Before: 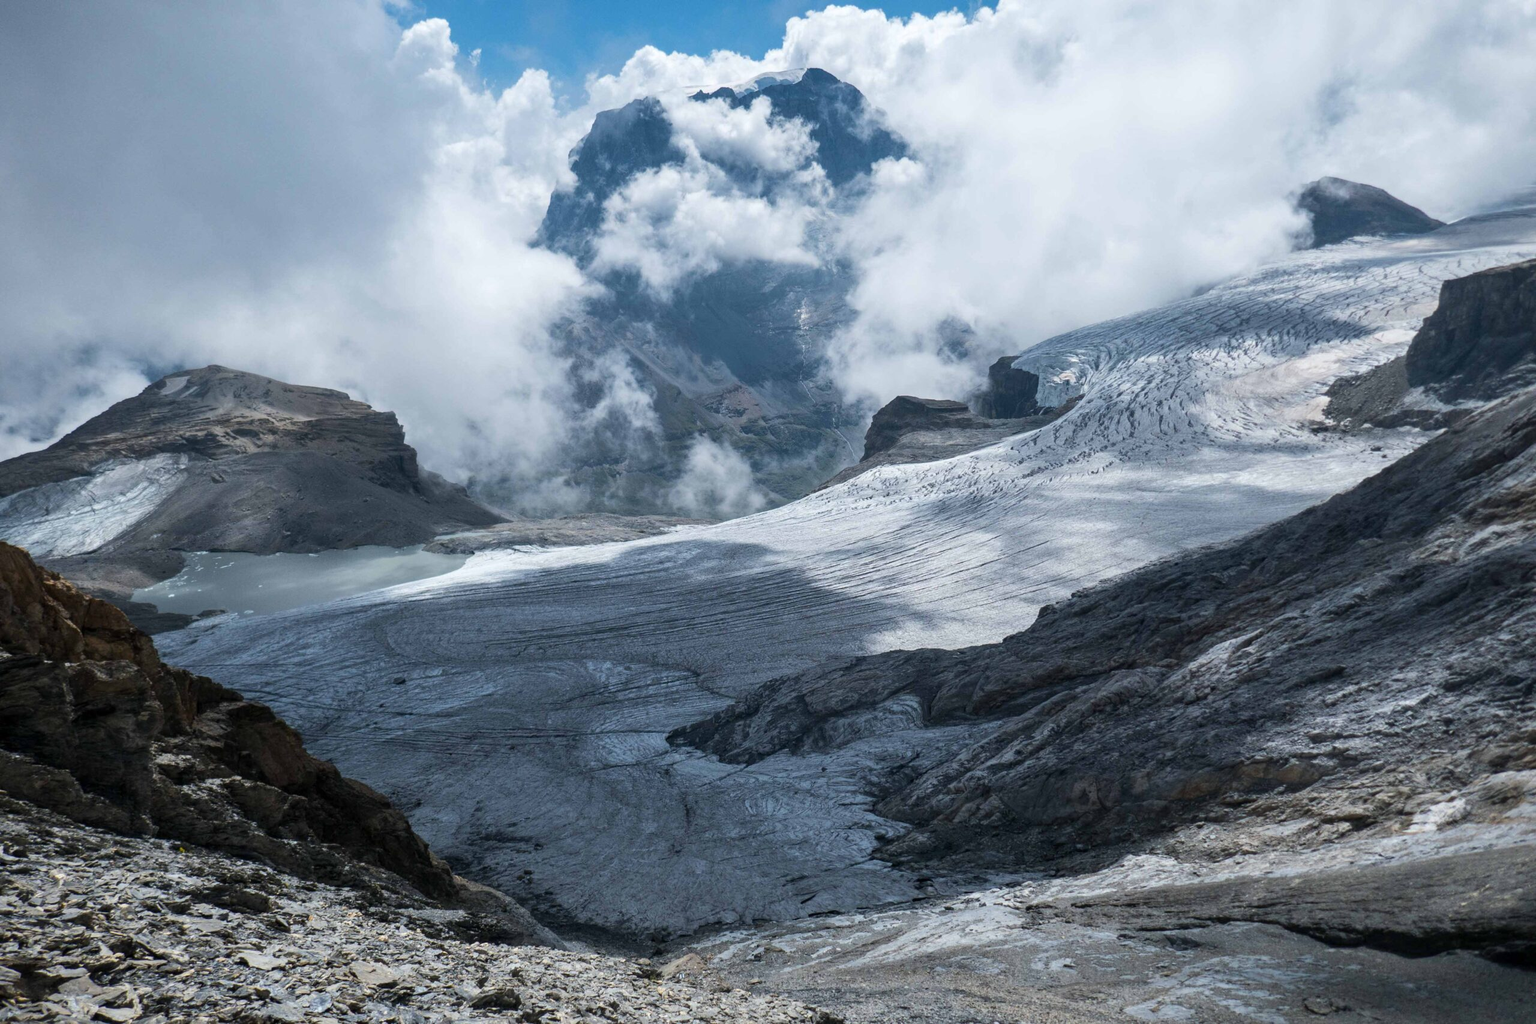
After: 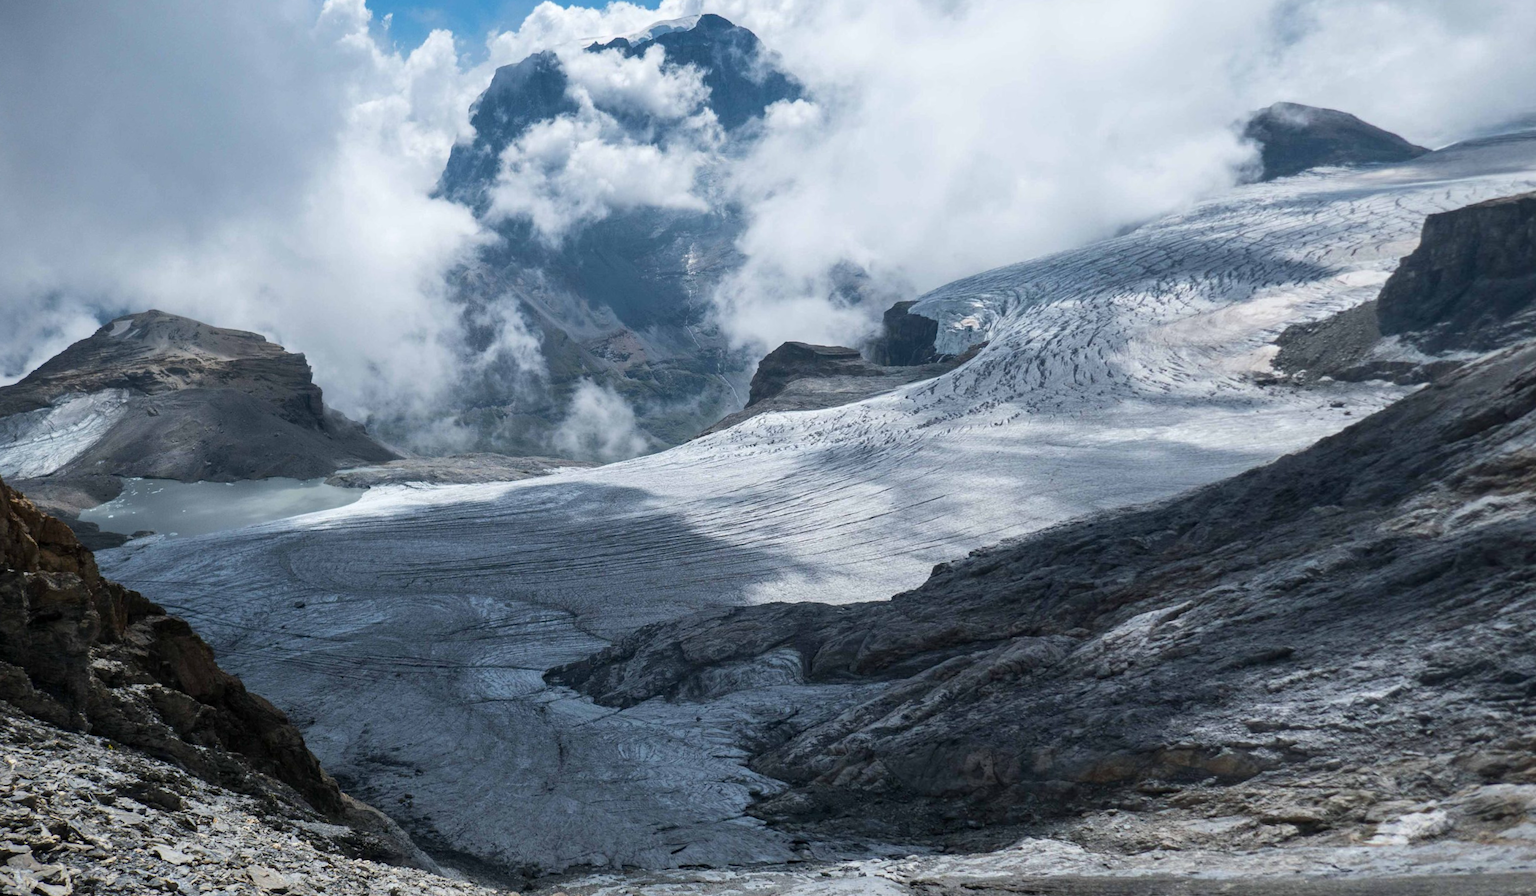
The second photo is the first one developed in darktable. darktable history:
white balance: red 1, blue 1
rotate and perspective: rotation 1.69°, lens shift (vertical) -0.023, lens shift (horizontal) -0.291, crop left 0.025, crop right 0.988, crop top 0.092, crop bottom 0.842
